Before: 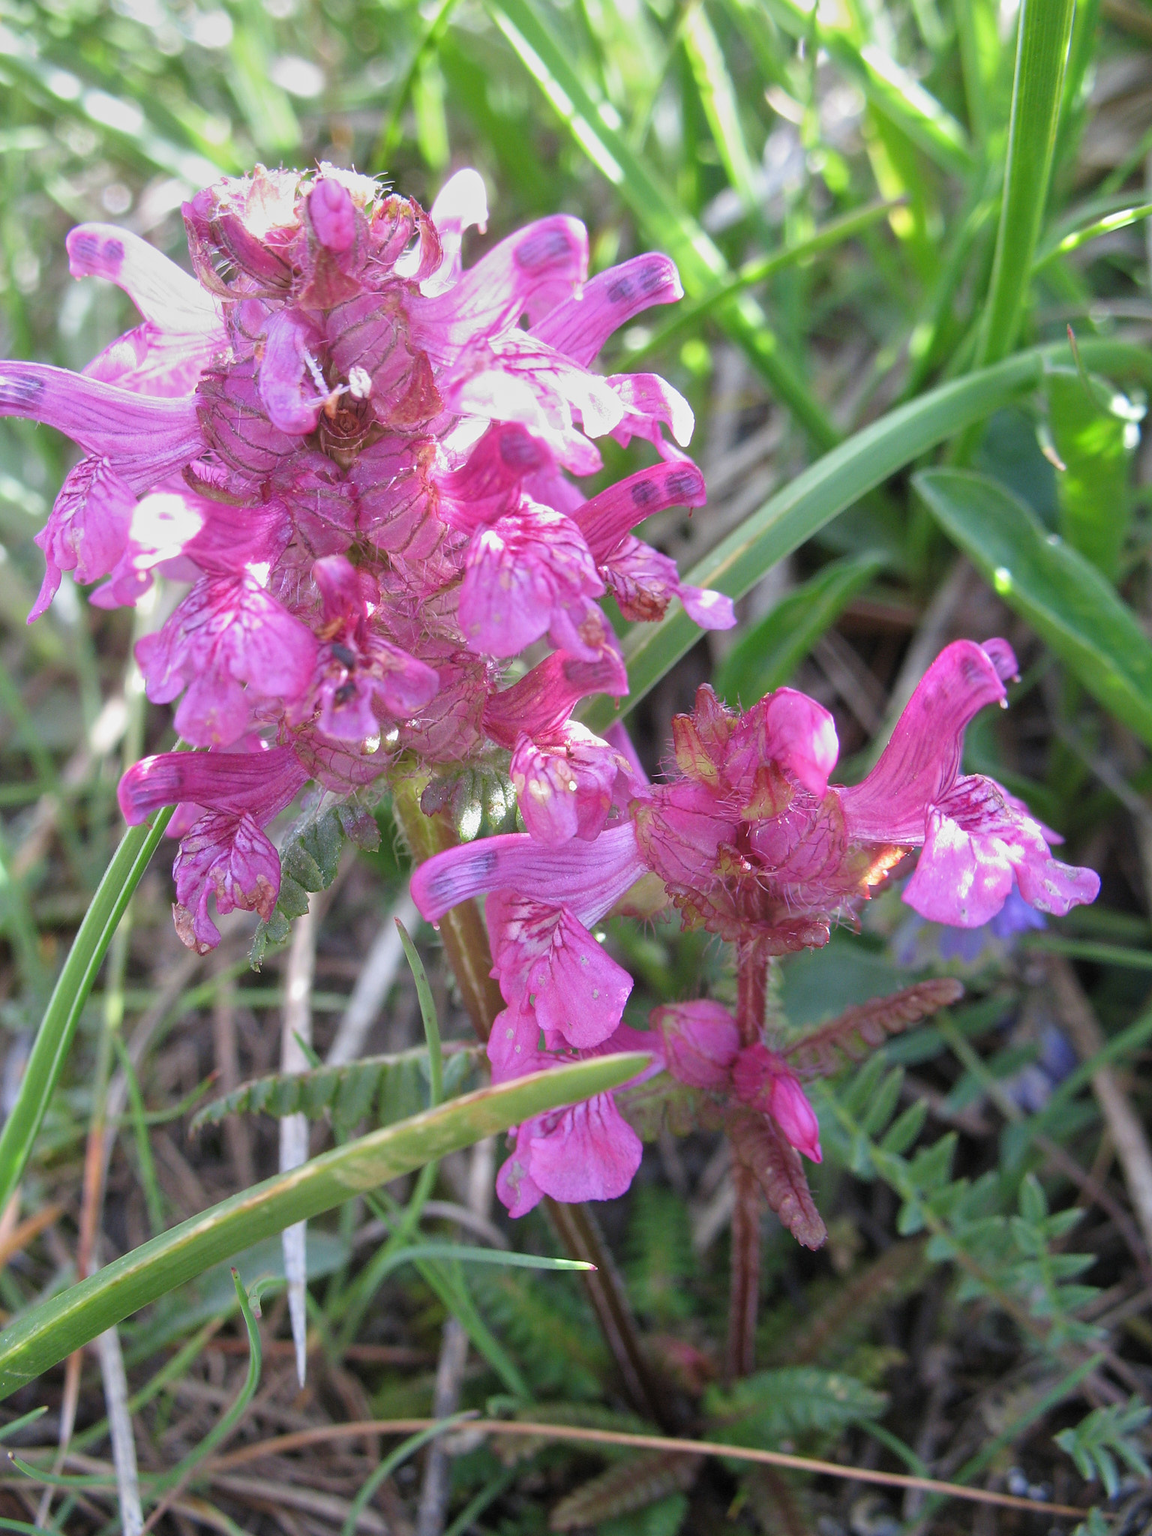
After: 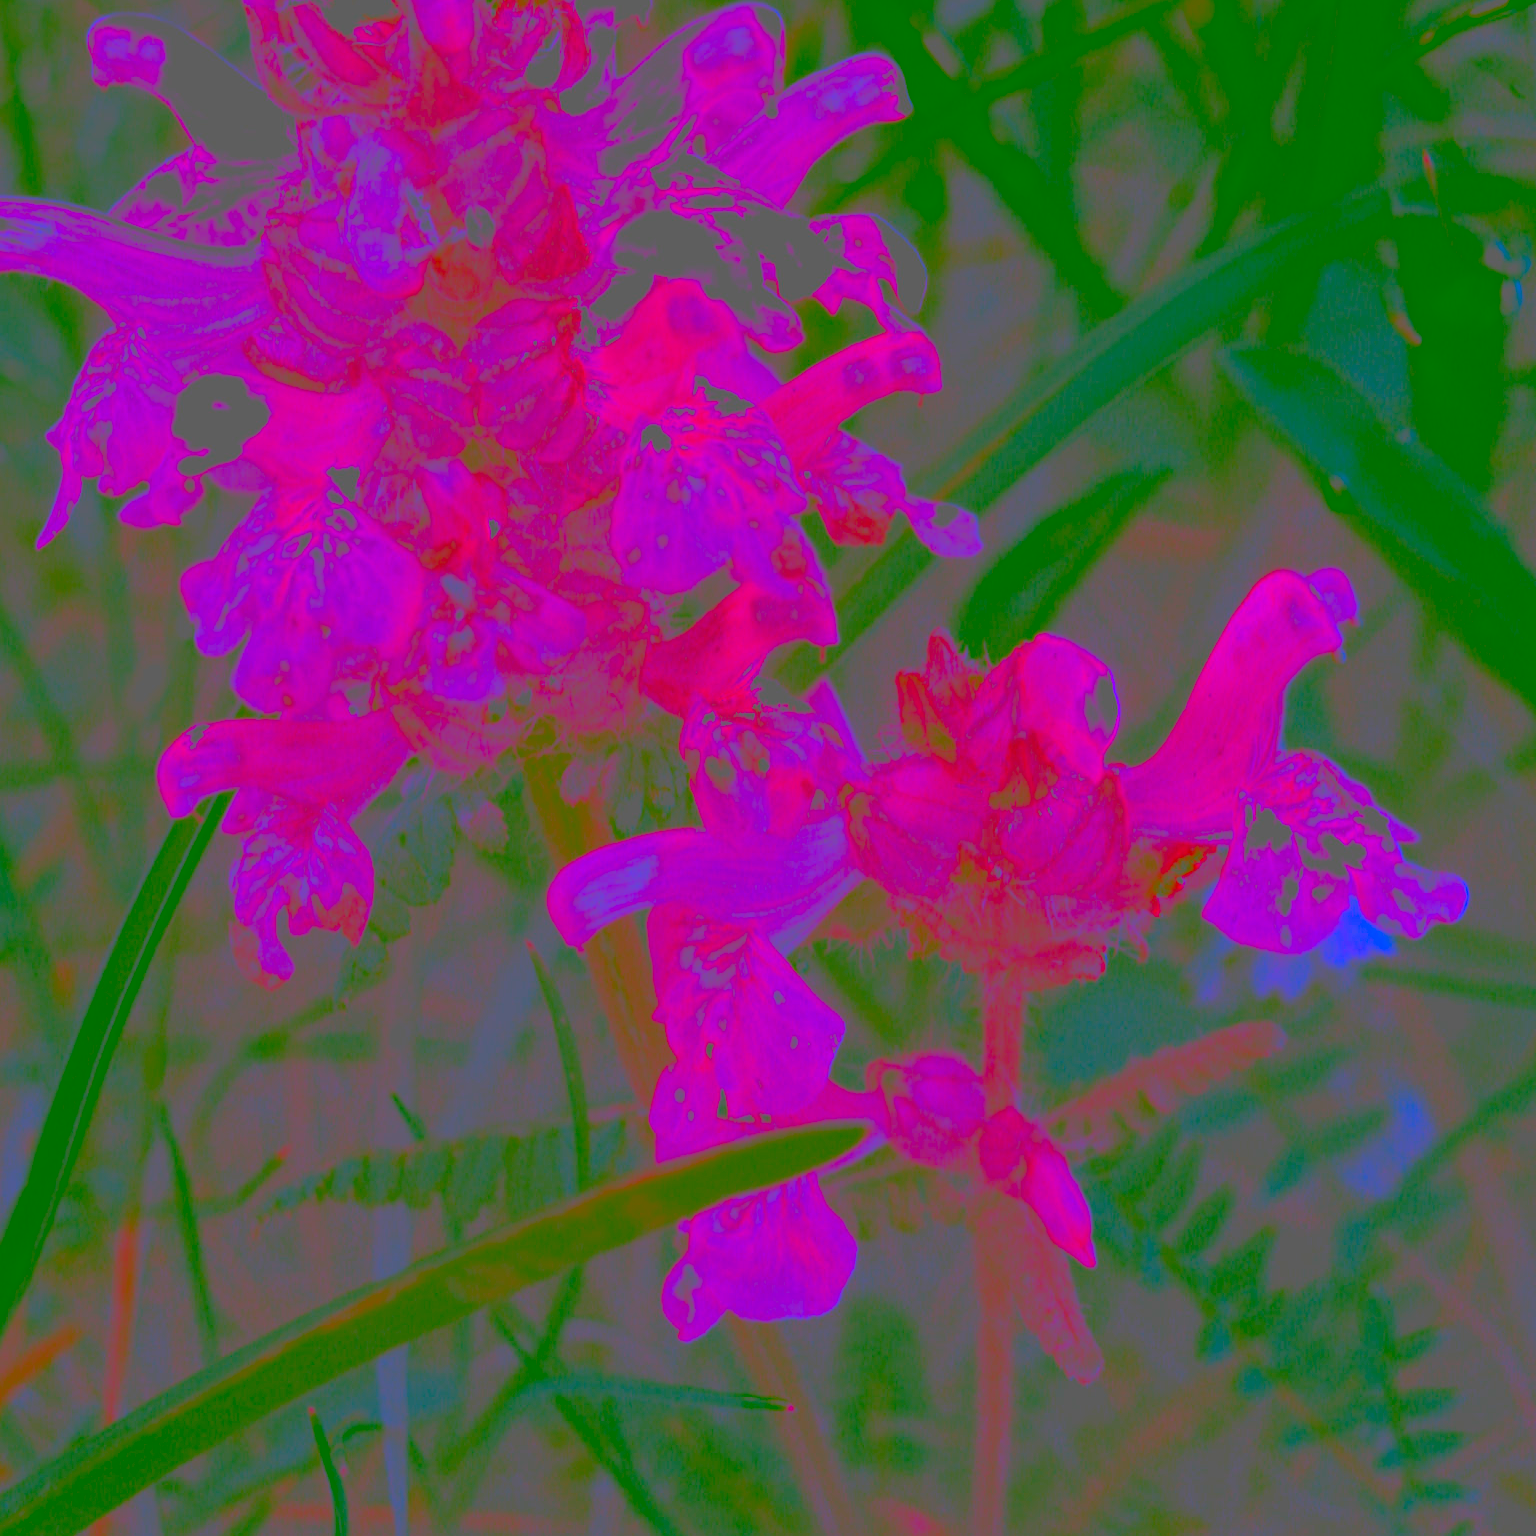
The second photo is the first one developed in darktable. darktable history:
crop: top 13.819%, bottom 11.169%
contrast brightness saturation: contrast -0.99, brightness -0.17, saturation 0.75
